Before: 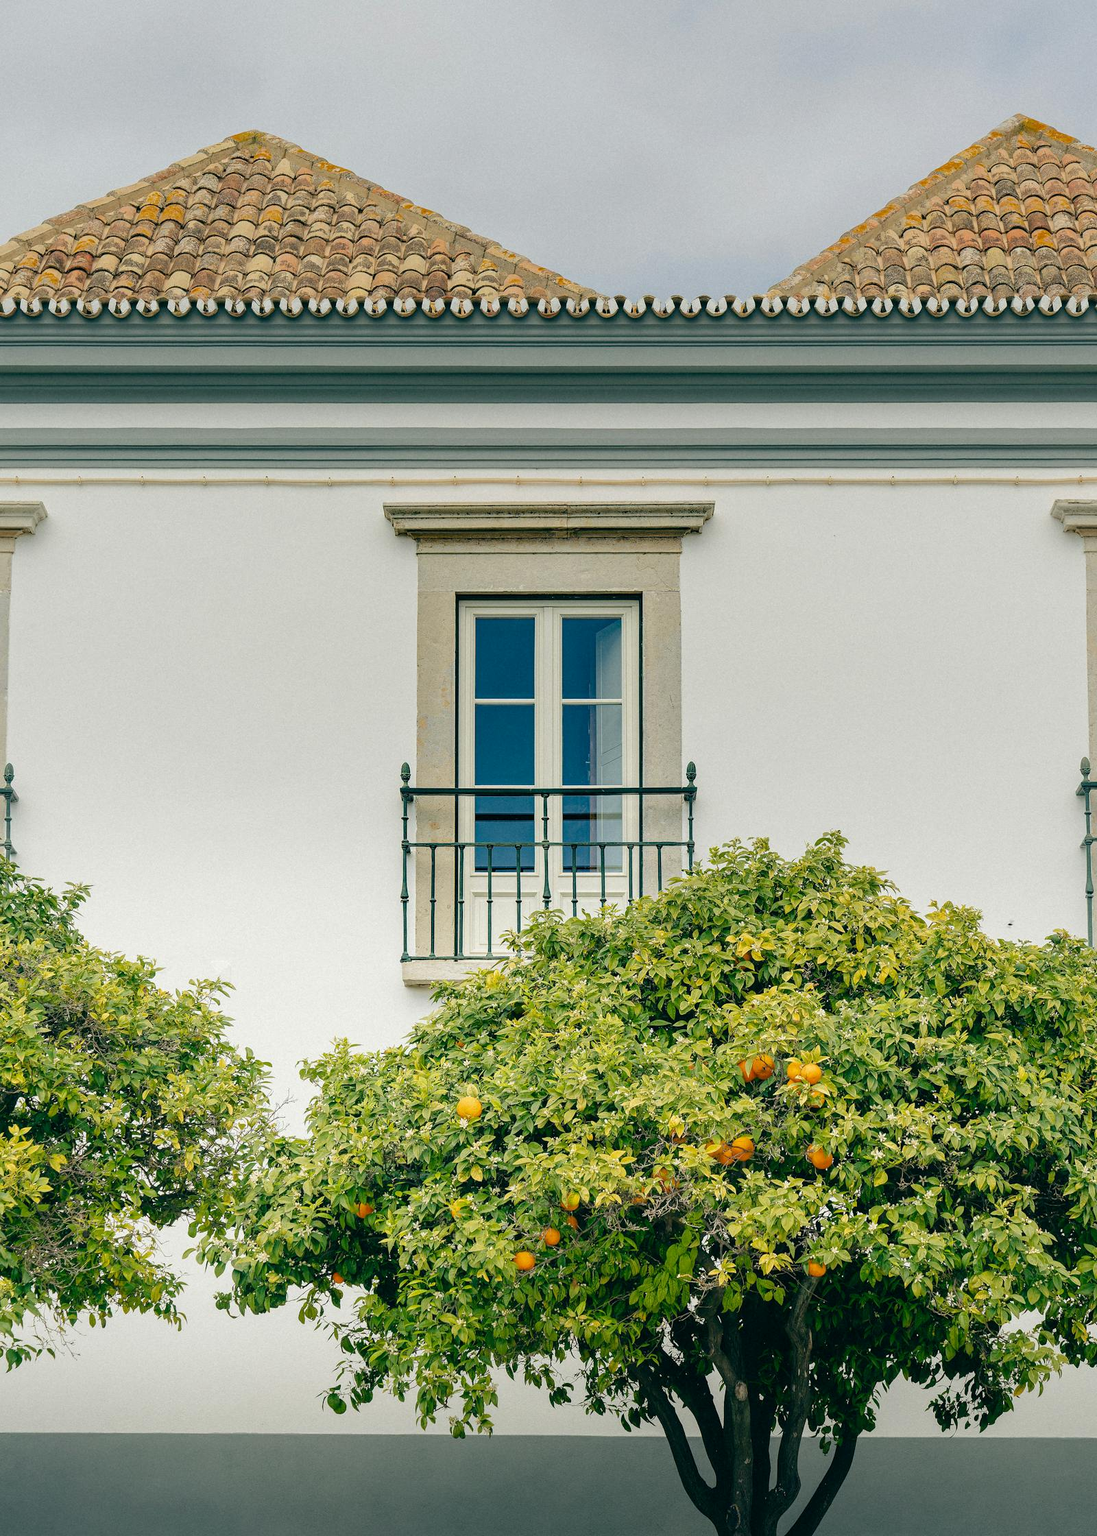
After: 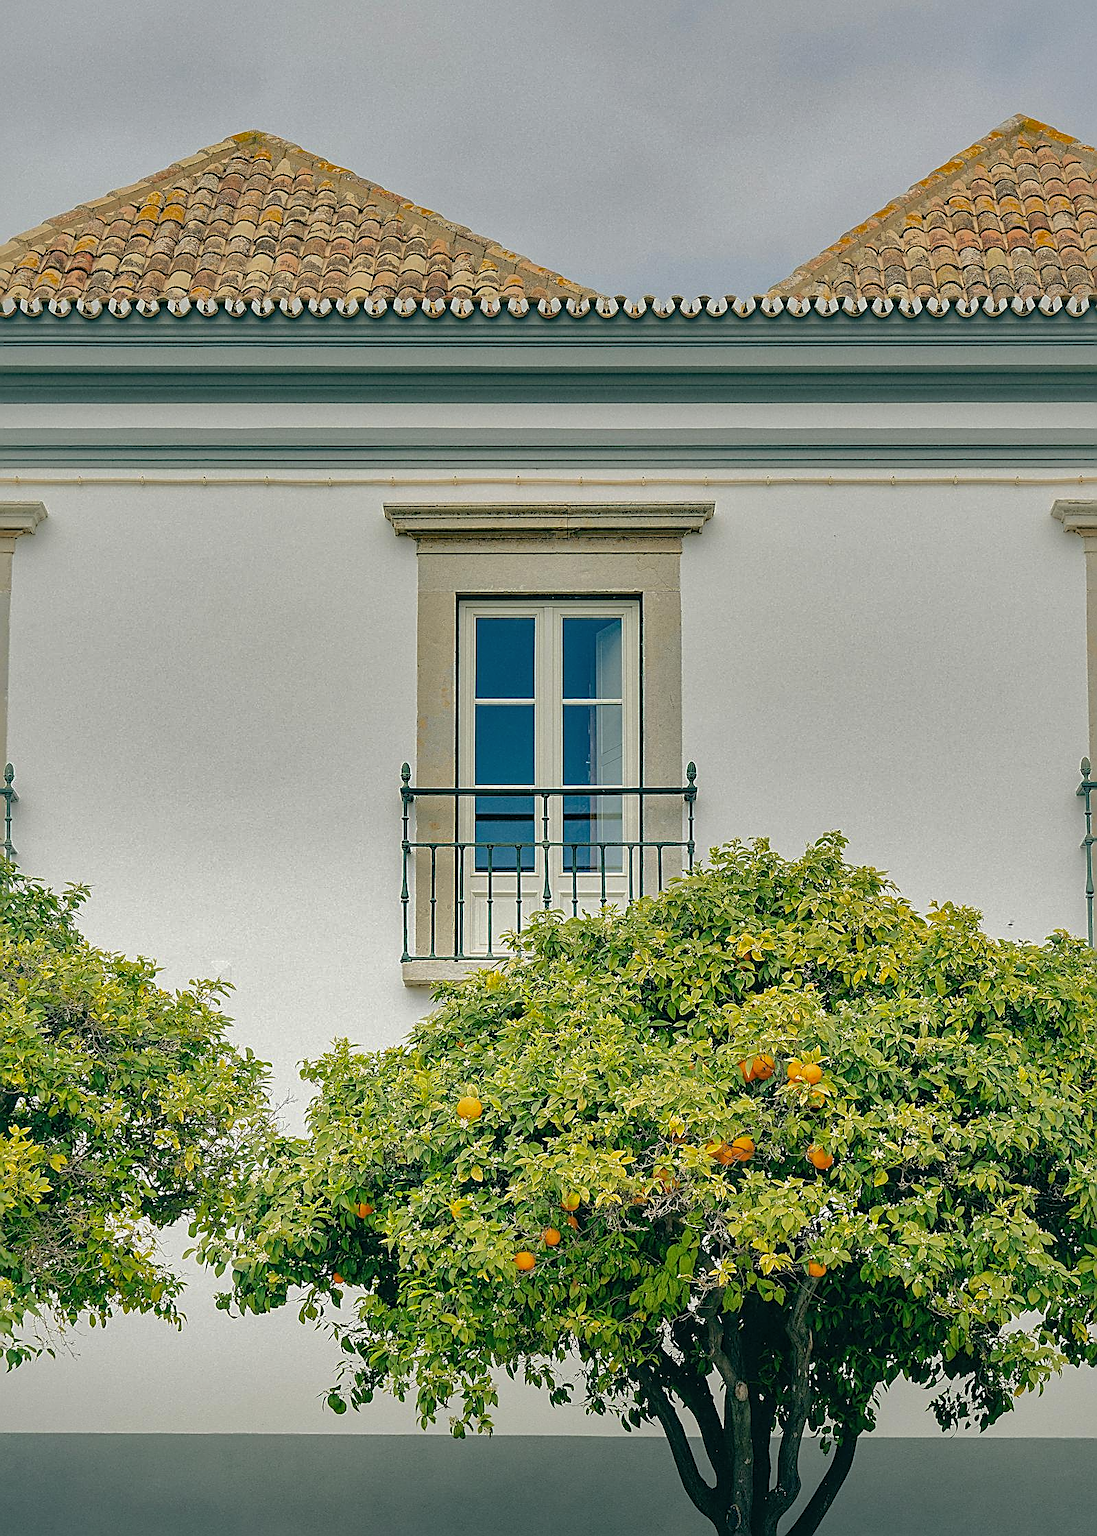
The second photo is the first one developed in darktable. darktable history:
sharpen: amount 0.911
shadows and highlights: shadows 39.88, highlights -59.68
